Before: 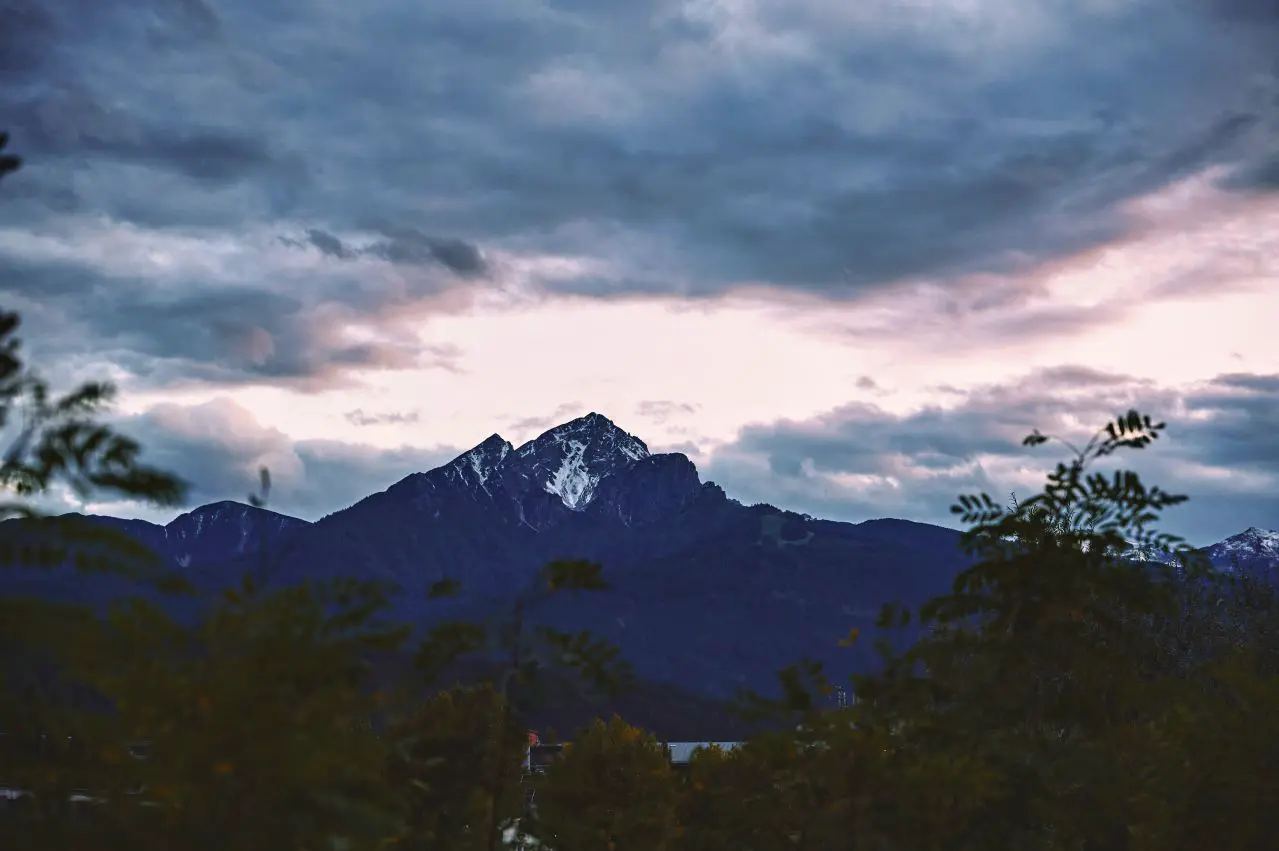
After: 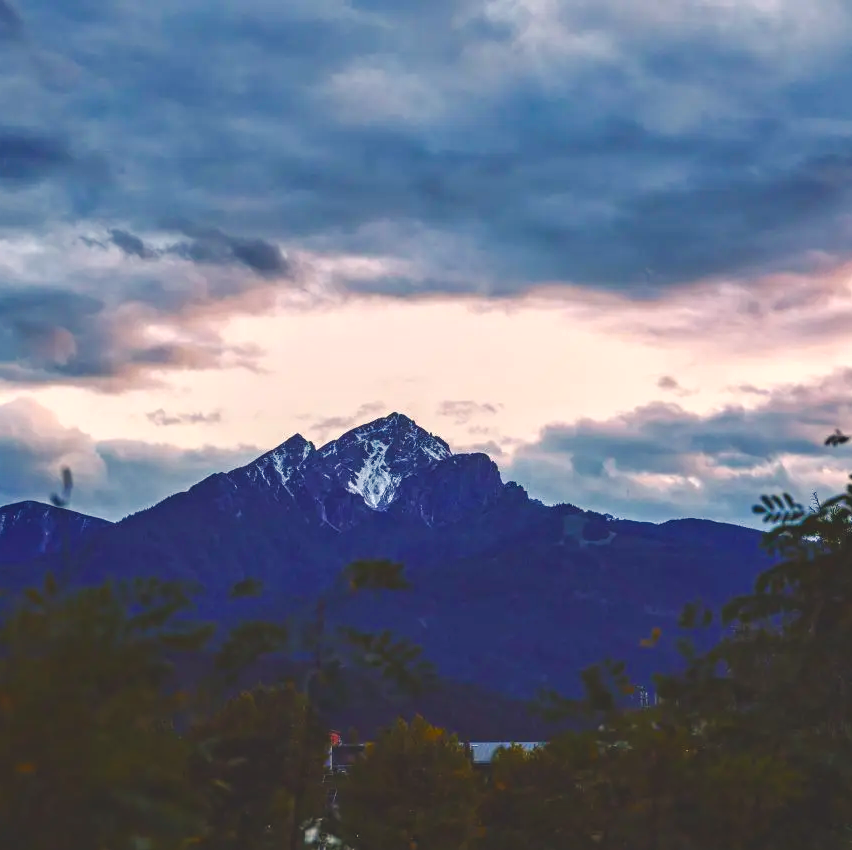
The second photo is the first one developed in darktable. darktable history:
color balance rgb: shadows lift › chroma 3%, shadows lift › hue 280.8°, power › hue 330°, highlights gain › chroma 3%, highlights gain › hue 75.6°, global offset › luminance 1.5%, perceptual saturation grading › global saturation 20%, perceptual saturation grading › highlights -25%, perceptual saturation grading › shadows 50%, global vibrance 30%
local contrast: on, module defaults
crop and rotate: left 15.546%, right 17.787%
